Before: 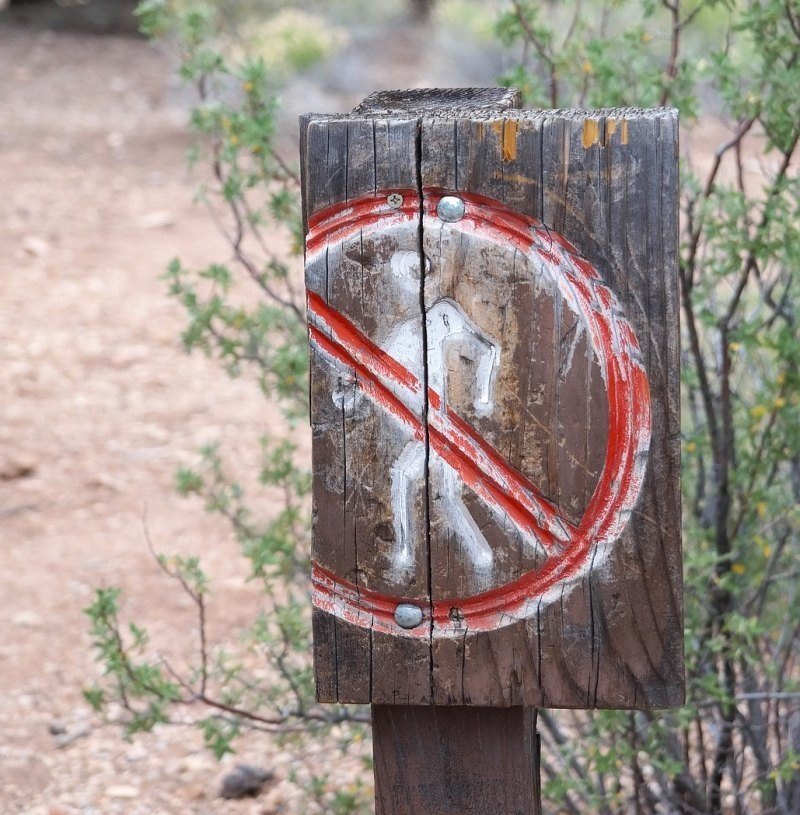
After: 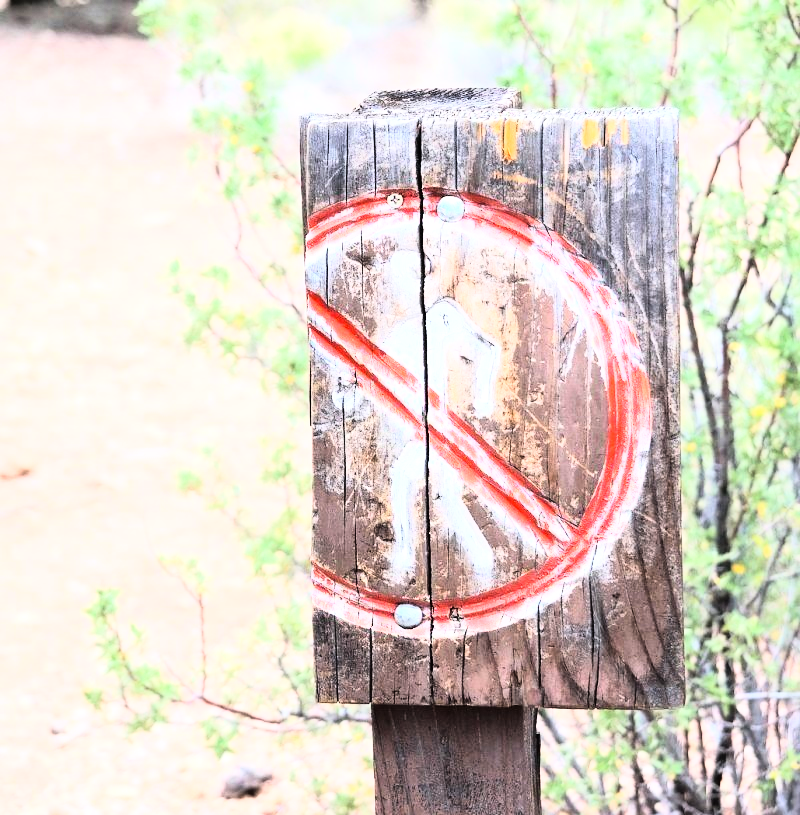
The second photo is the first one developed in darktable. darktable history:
rgb curve: curves: ch0 [(0, 0) (0.21, 0.15) (0.24, 0.21) (0.5, 0.75) (0.75, 0.96) (0.89, 0.99) (1, 1)]; ch1 [(0, 0.02) (0.21, 0.13) (0.25, 0.2) (0.5, 0.67) (0.75, 0.9) (0.89, 0.97) (1, 1)]; ch2 [(0, 0.02) (0.21, 0.13) (0.25, 0.2) (0.5, 0.67) (0.75, 0.9) (0.89, 0.97) (1, 1)], compensate middle gray true
exposure: black level correction 0, exposure 0.7 EV, compensate exposure bias true, compensate highlight preservation false
